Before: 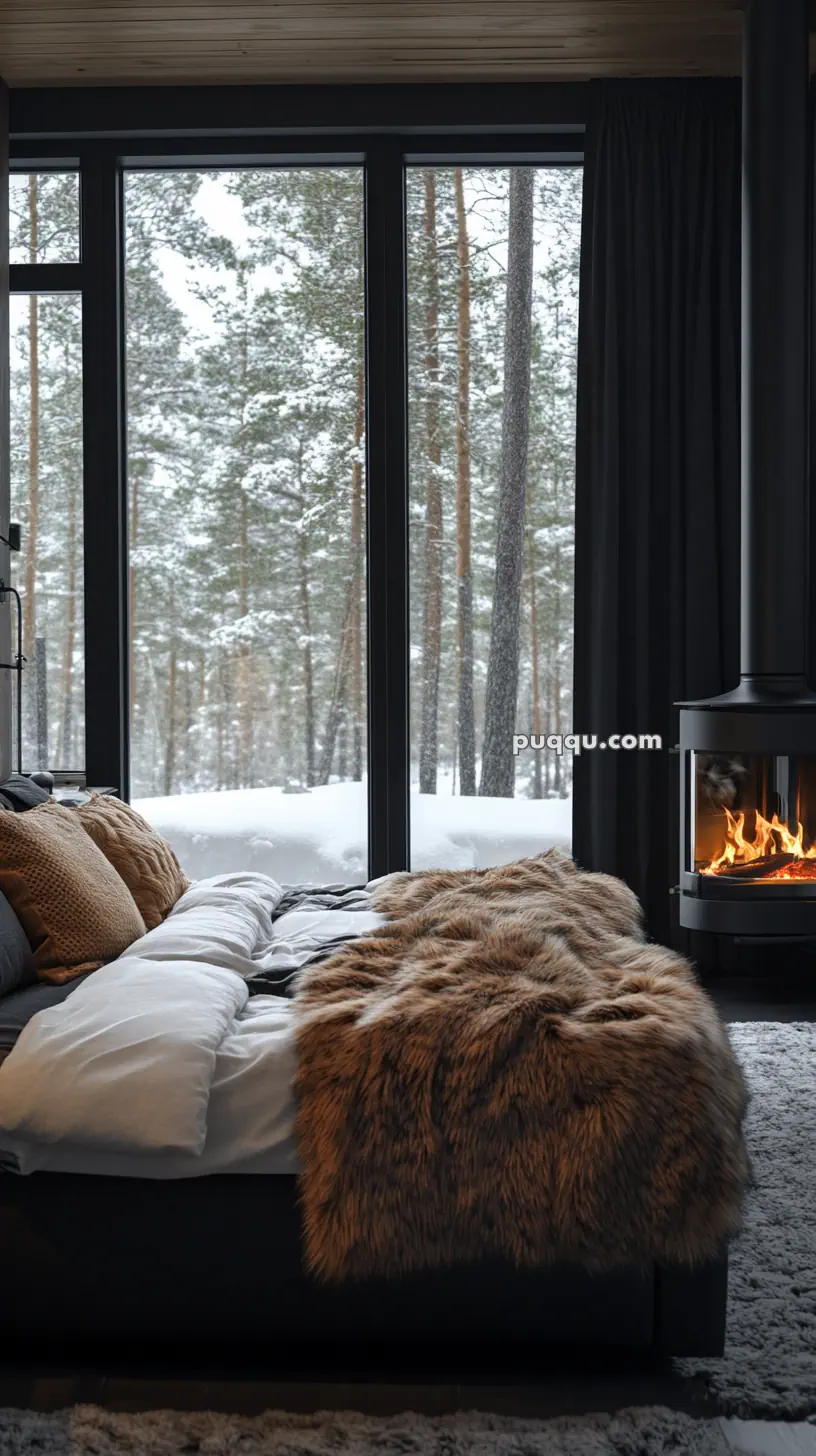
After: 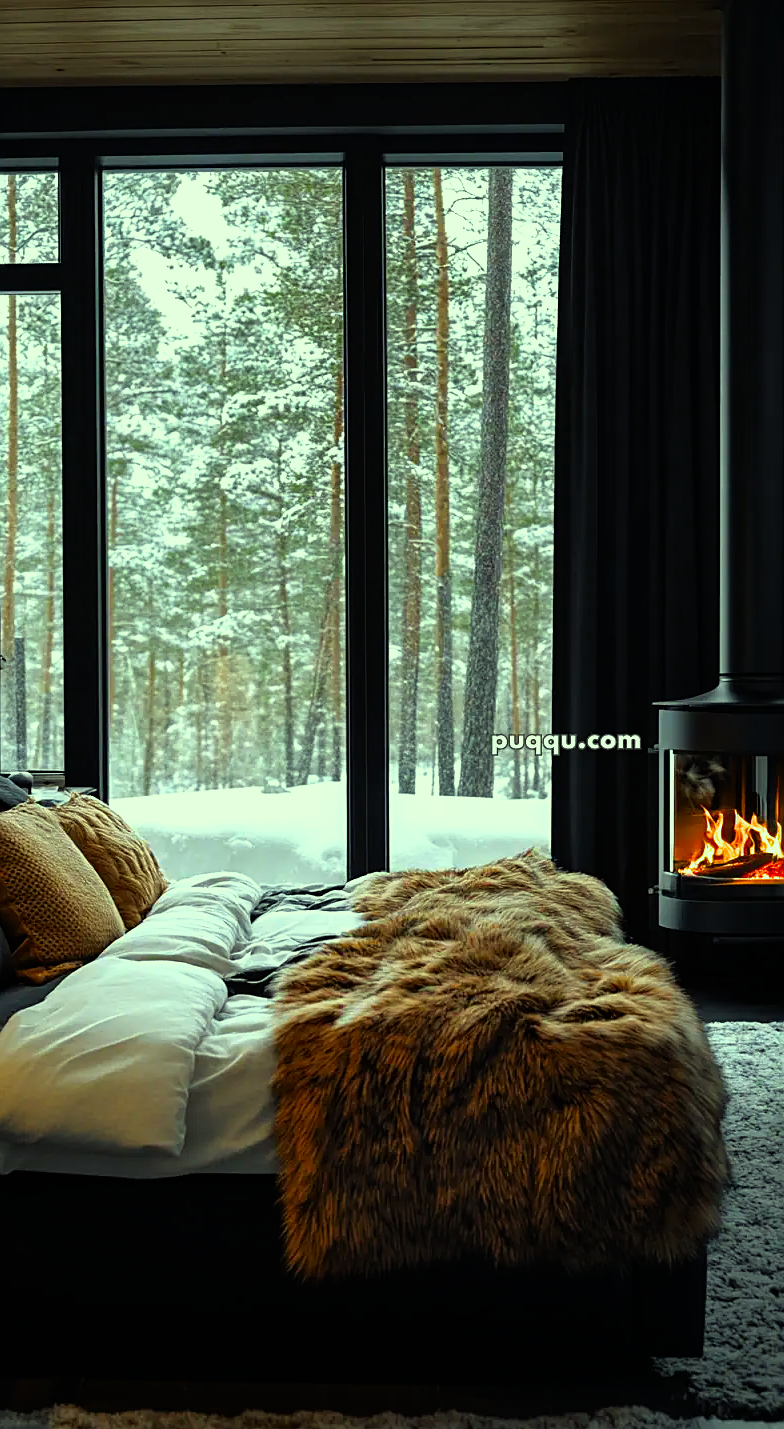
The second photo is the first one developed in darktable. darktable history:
sharpen: on, module defaults
filmic rgb: black relative exposure -7.99 EV, white relative exposure 2.36 EV, threshold 2.97 EV, hardness 6.65, enable highlight reconstruction true
shadows and highlights: shadows 25.19, highlights -24.36
color correction: highlights a* -10.77, highlights b* 9.94, saturation 1.71
crop and rotate: left 2.575%, right 1.258%, bottom 1.803%
